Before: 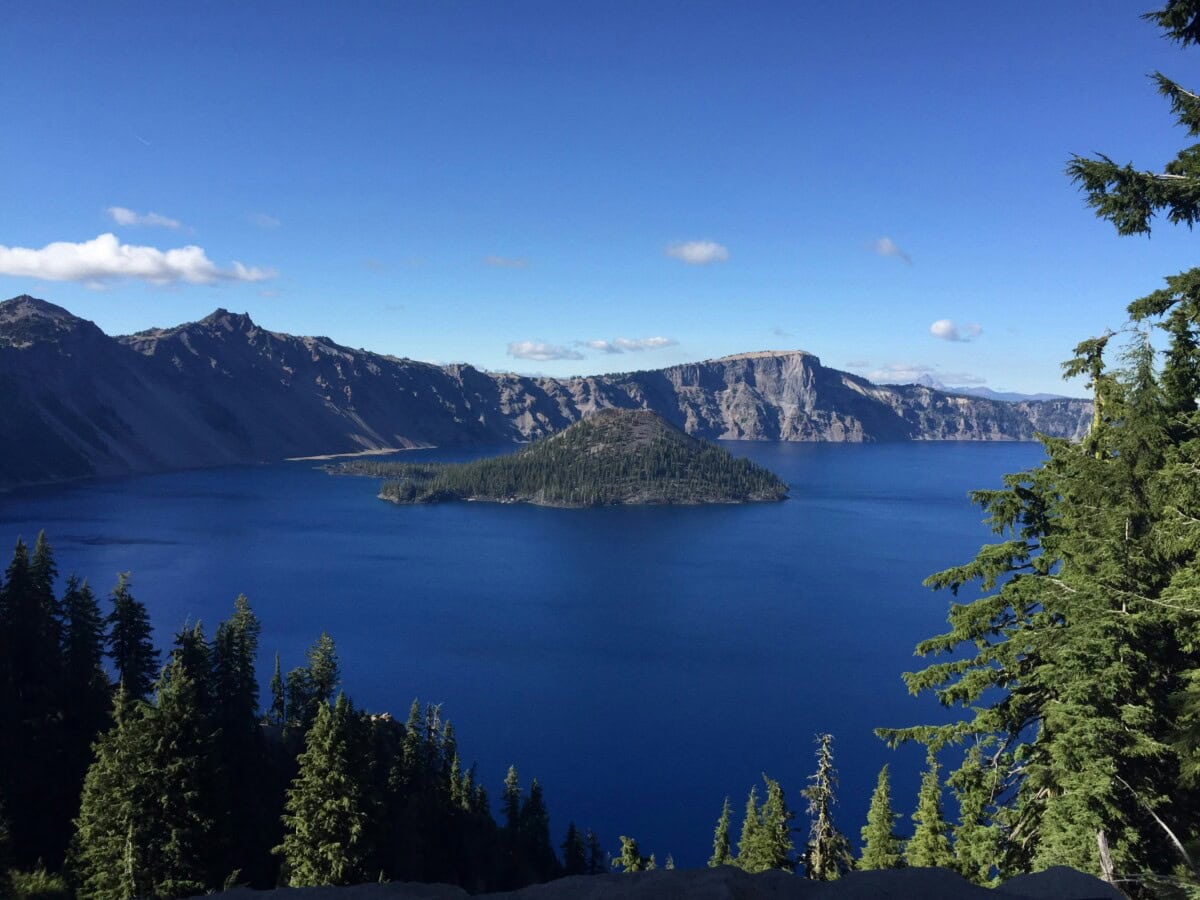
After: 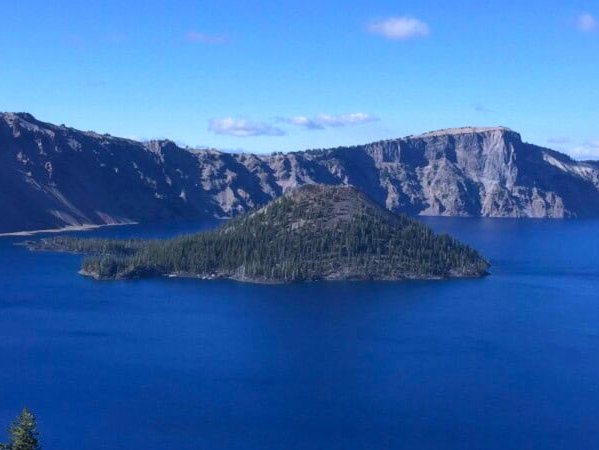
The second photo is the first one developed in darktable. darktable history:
color zones: curves: ch0 [(0, 0.558) (0.143, 0.559) (0.286, 0.529) (0.429, 0.505) (0.571, 0.5) (0.714, 0.5) (0.857, 0.5) (1, 0.558)]; ch1 [(0, 0.469) (0.01, 0.469) (0.12, 0.446) (0.248, 0.469) (0.5, 0.5) (0.748, 0.5) (0.99, 0.469) (1, 0.469)]
white balance: red 0.967, blue 1.119, emerald 0.756
crop: left 25%, top 25%, right 25%, bottom 25%
color balance: output saturation 120%
